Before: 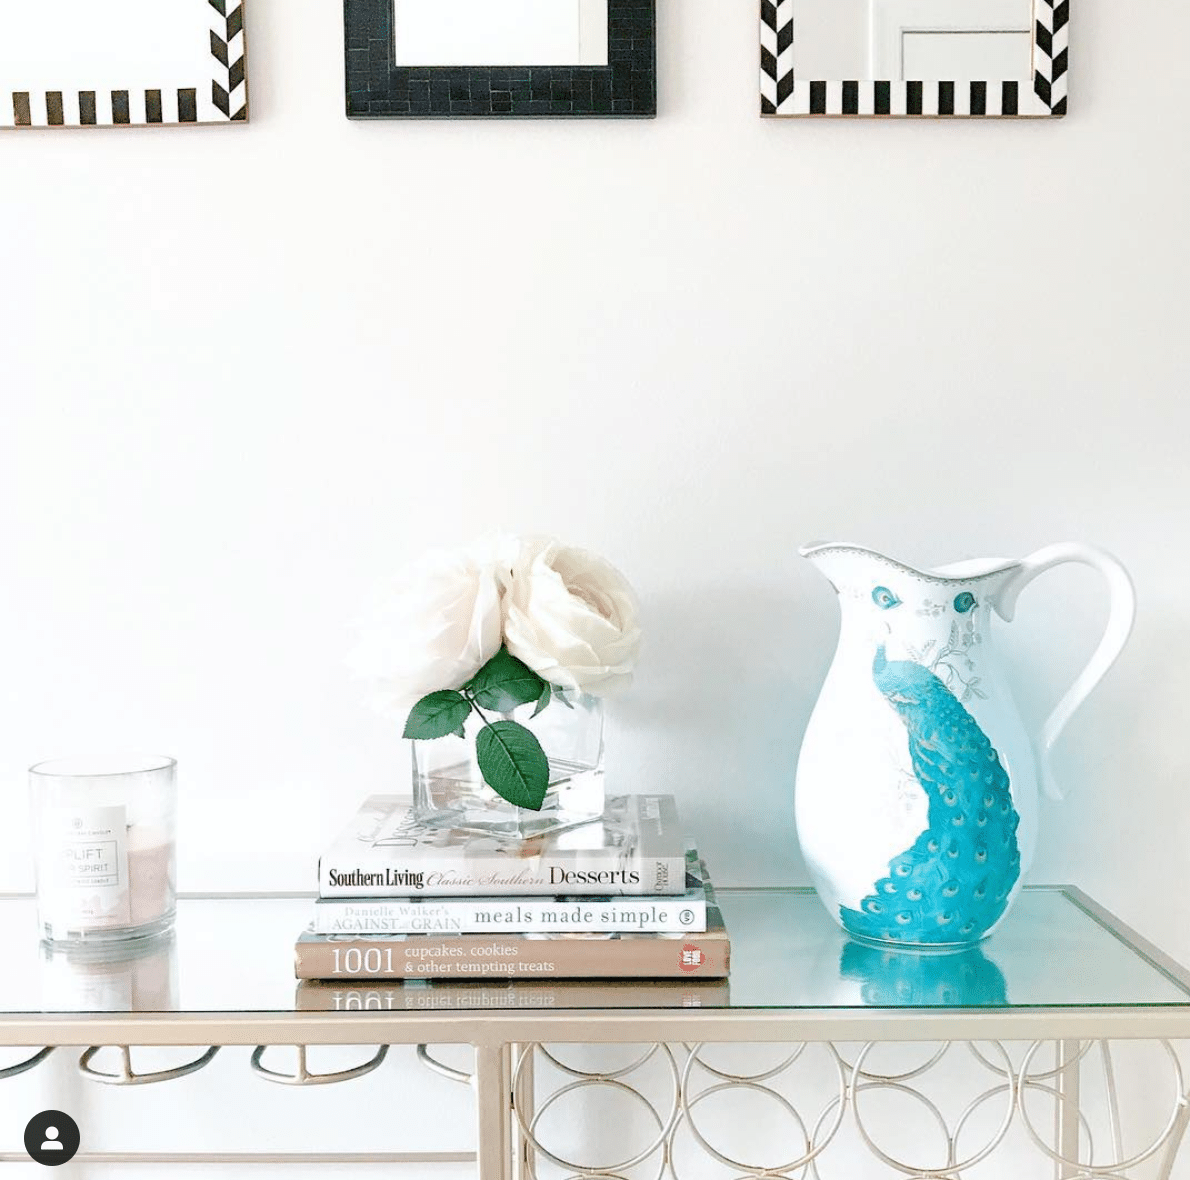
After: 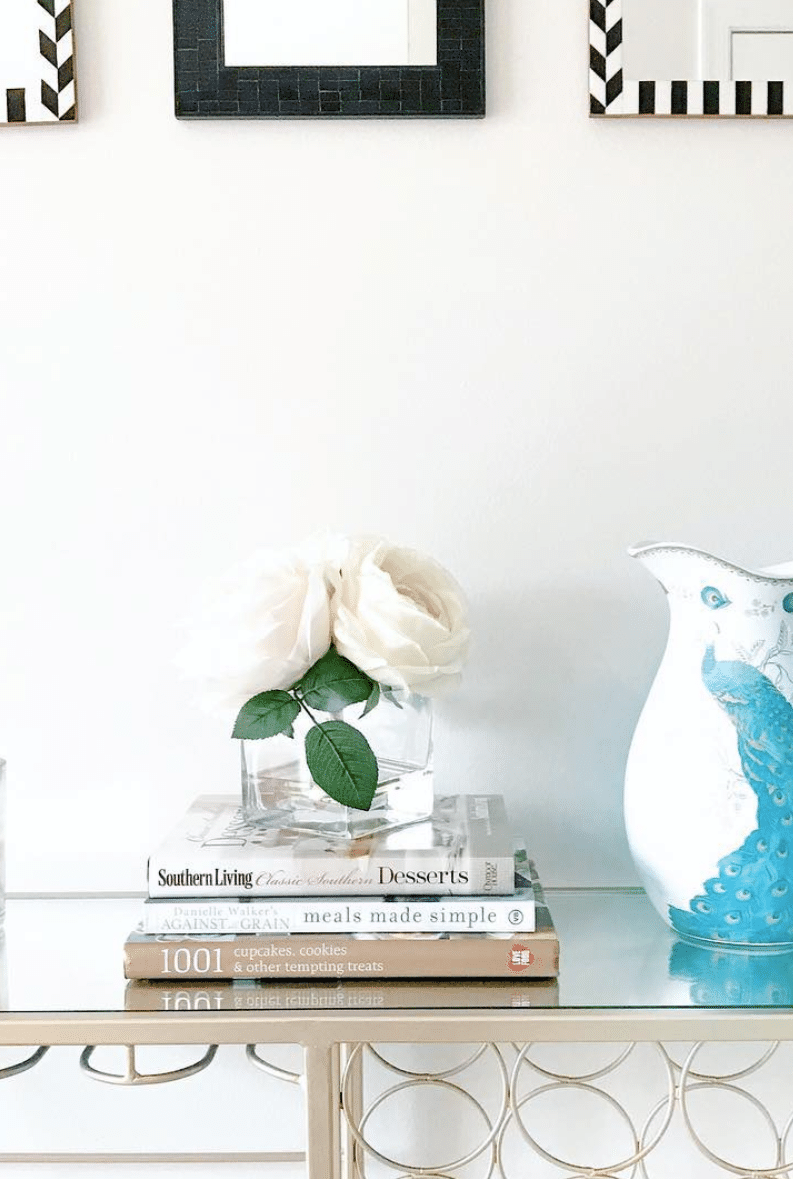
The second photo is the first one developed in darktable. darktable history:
crop and rotate: left 14.436%, right 18.898%
color contrast: green-magenta contrast 0.8, blue-yellow contrast 1.1, unbound 0
